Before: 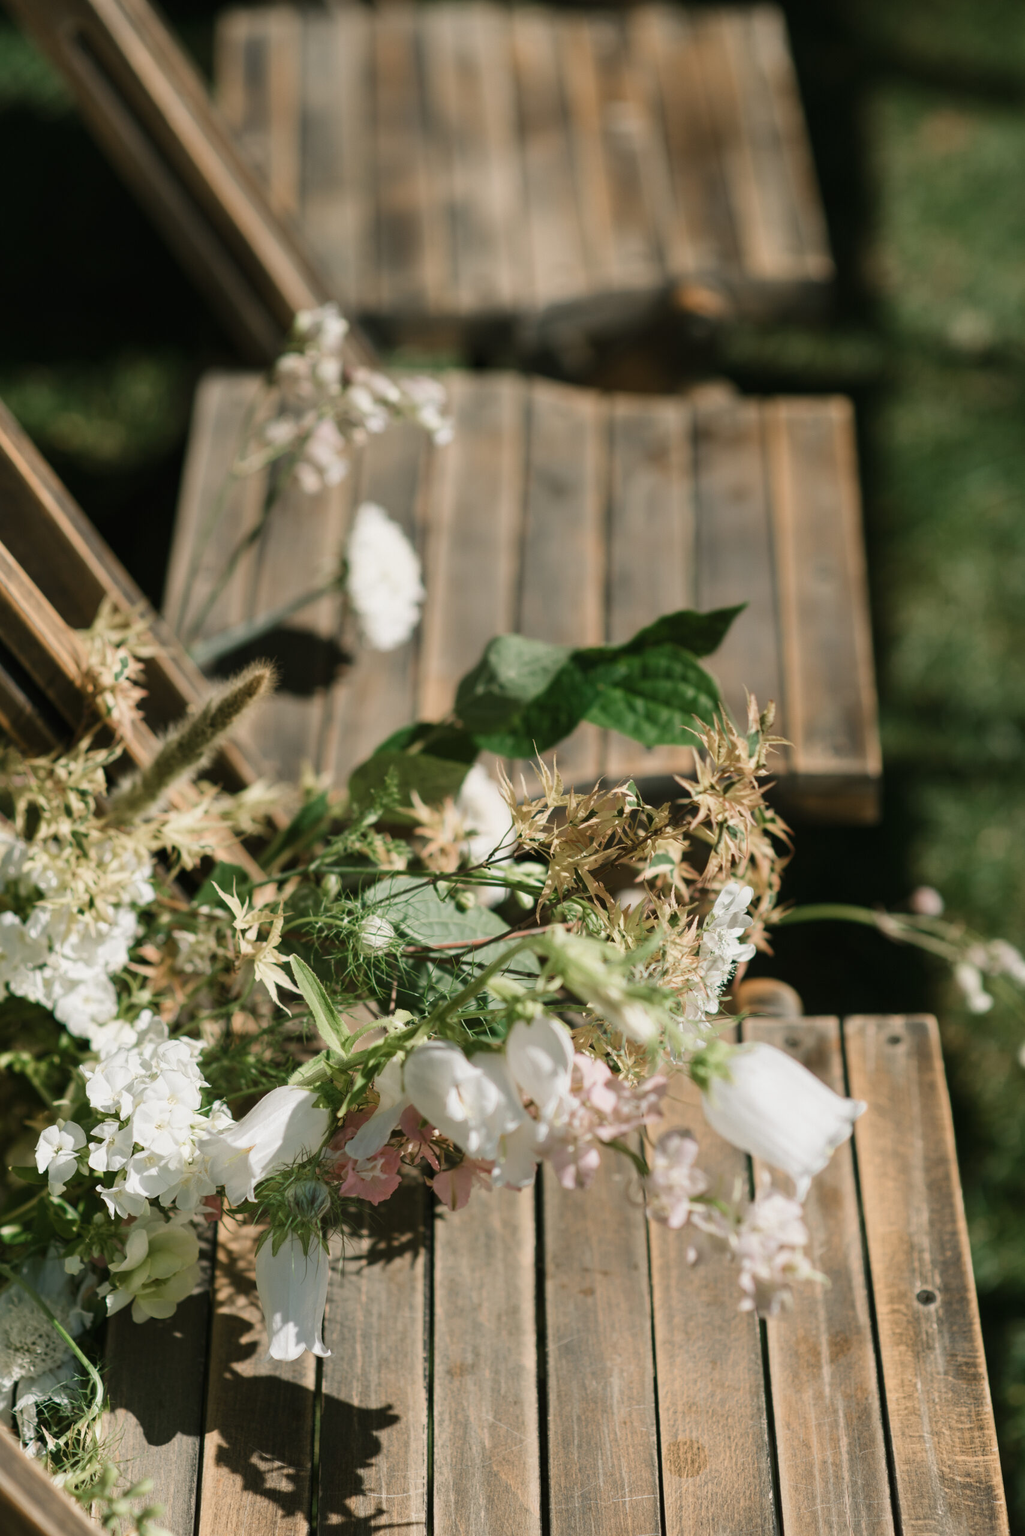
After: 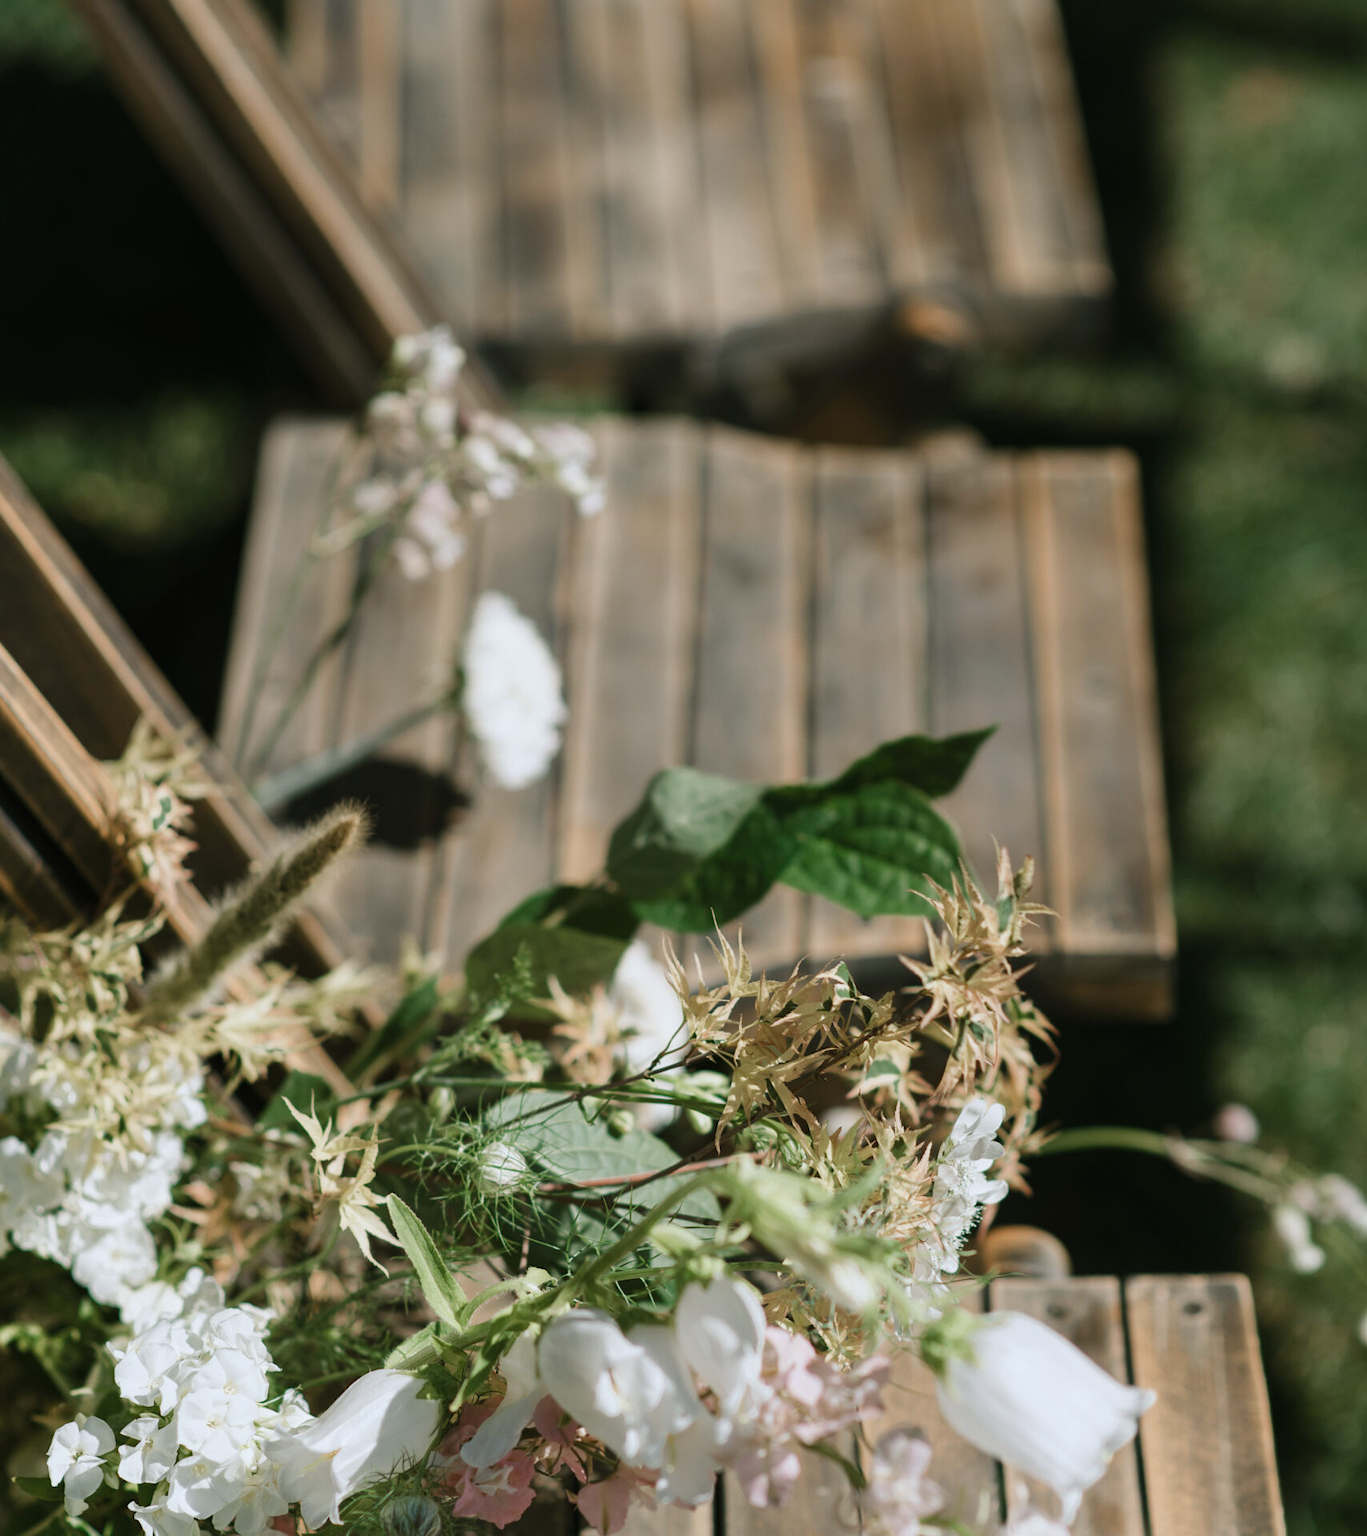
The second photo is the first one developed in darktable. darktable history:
white balance: red 0.967, blue 1.049
crop: top 3.857%, bottom 21.132%
